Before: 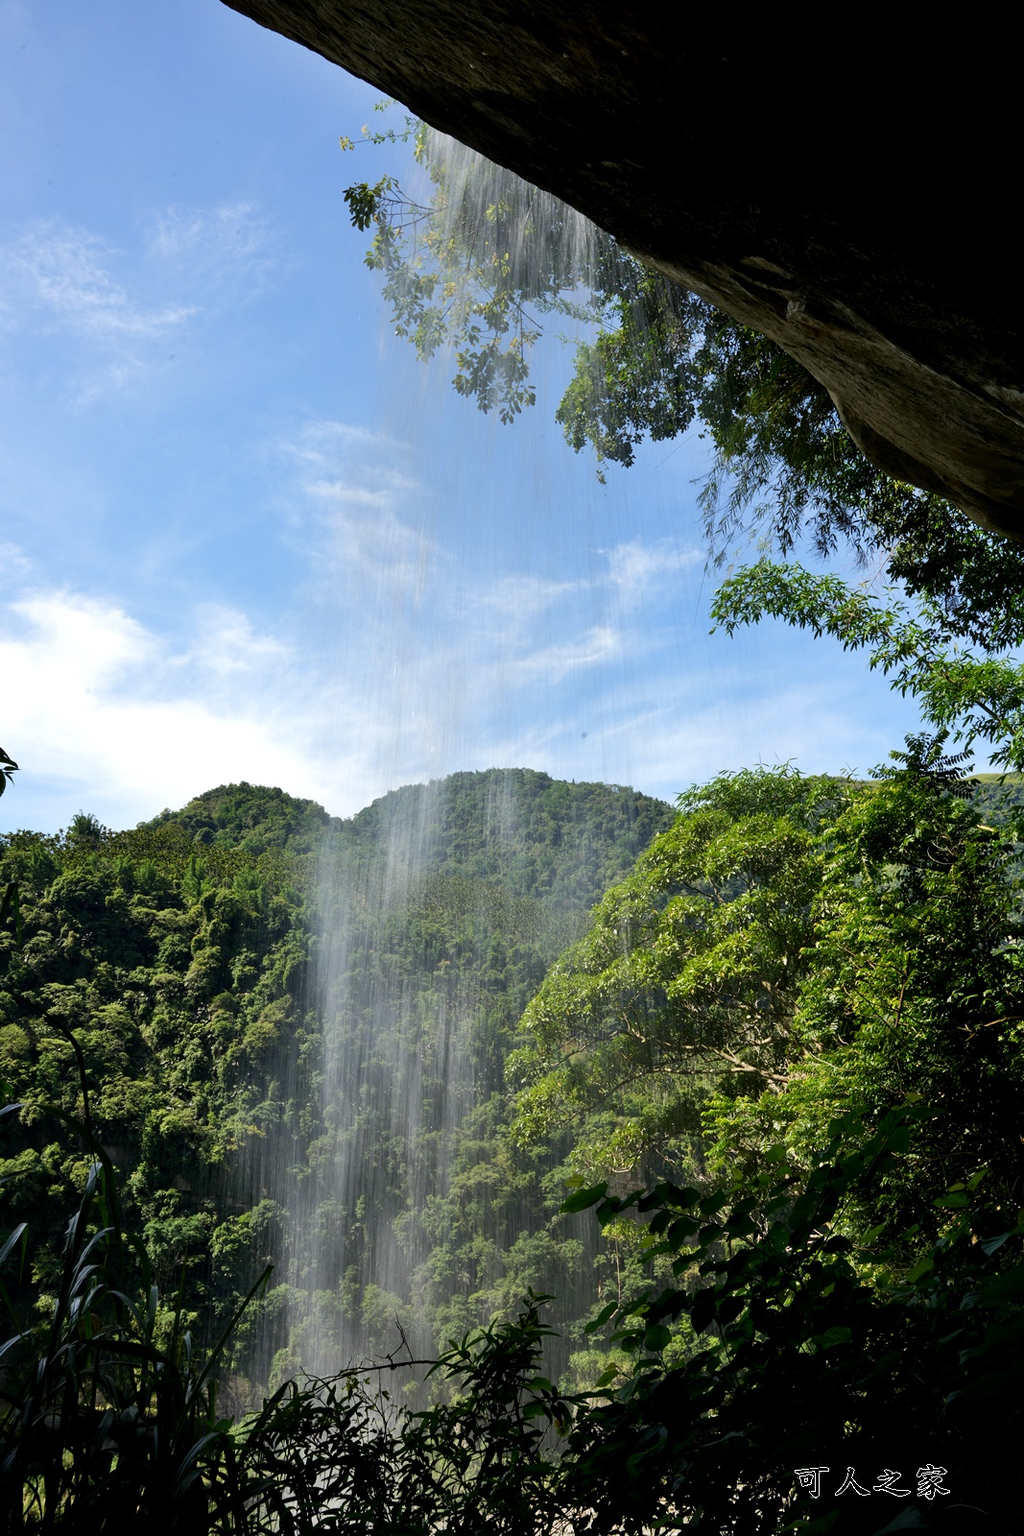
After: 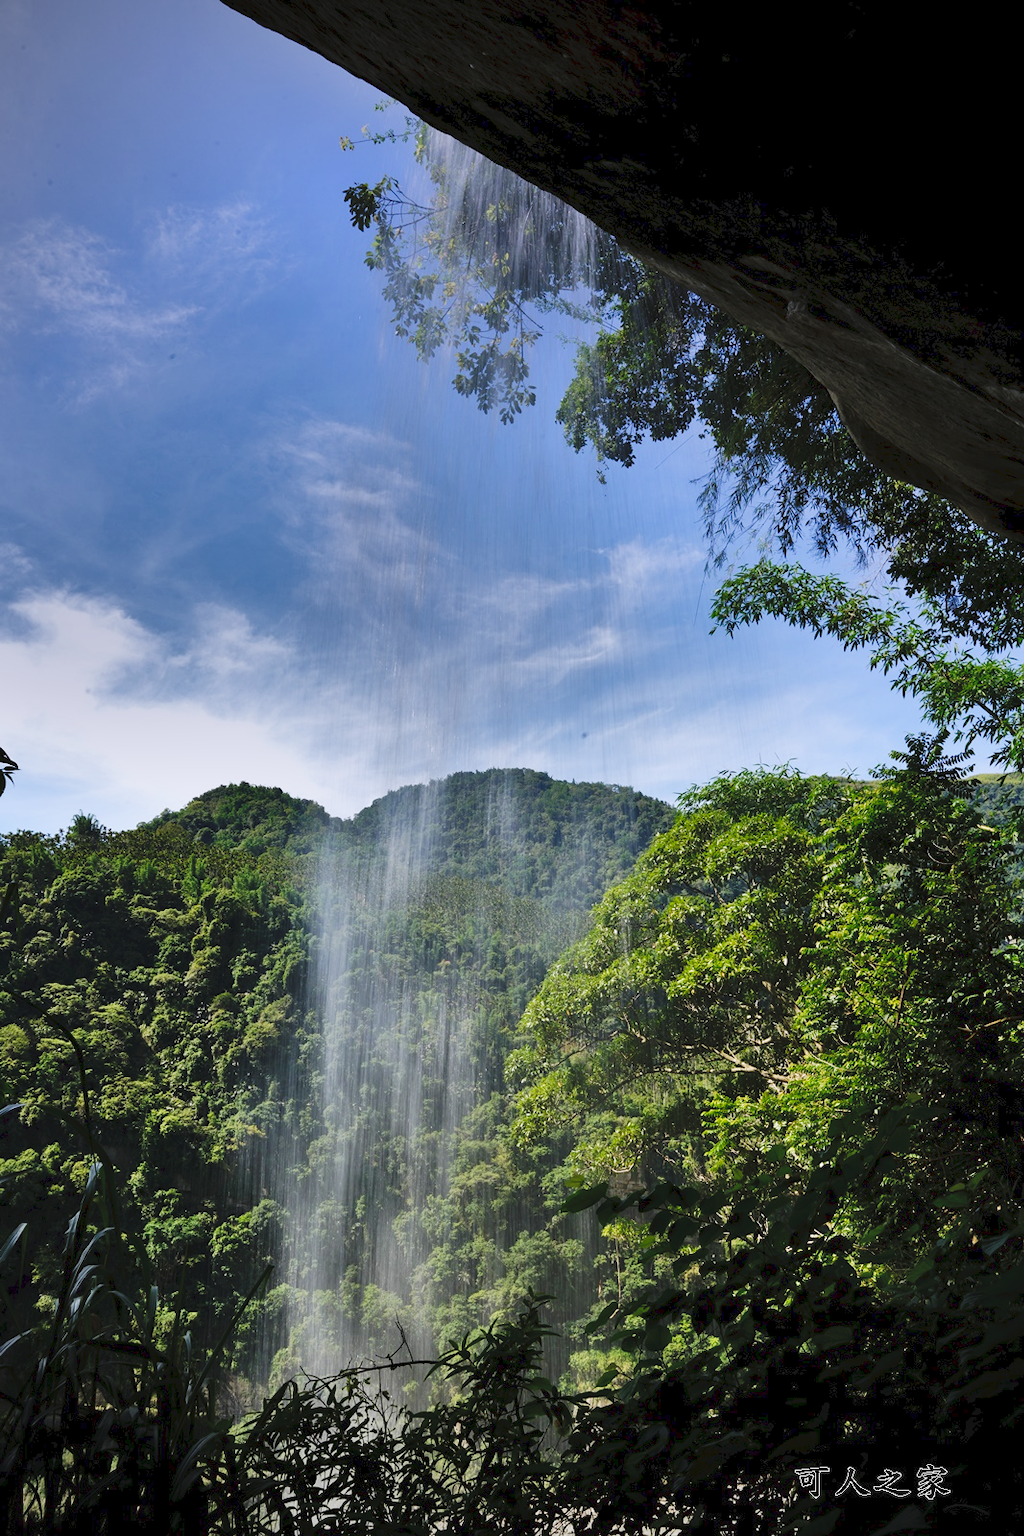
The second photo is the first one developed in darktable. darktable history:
graduated density: hue 238.83°, saturation 50%
tone curve: curves: ch0 [(0, 0) (0.003, 0.065) (0.011, 0.072) (0.025, 0.09) (0.044, 0.104) (0.069, 0.116) (0.1, 0.127) (0.136, 0.15) (0.177, 0.184) (0.224, 0.223) (0.277, 0.28) (0.335, 0.361) (0.399, 0.443) (0.468, 0.525) (0.543, 0.616) (0.623, 0.713) (0.709, 0.79) (0.801, 0.866) (0.898, 0.933) (1, 1)], preserve colors none
shadows and highlights: shadows 19.13, highlights -83.41, soften with gaussian
vignetting: fall-off start 79.88%
